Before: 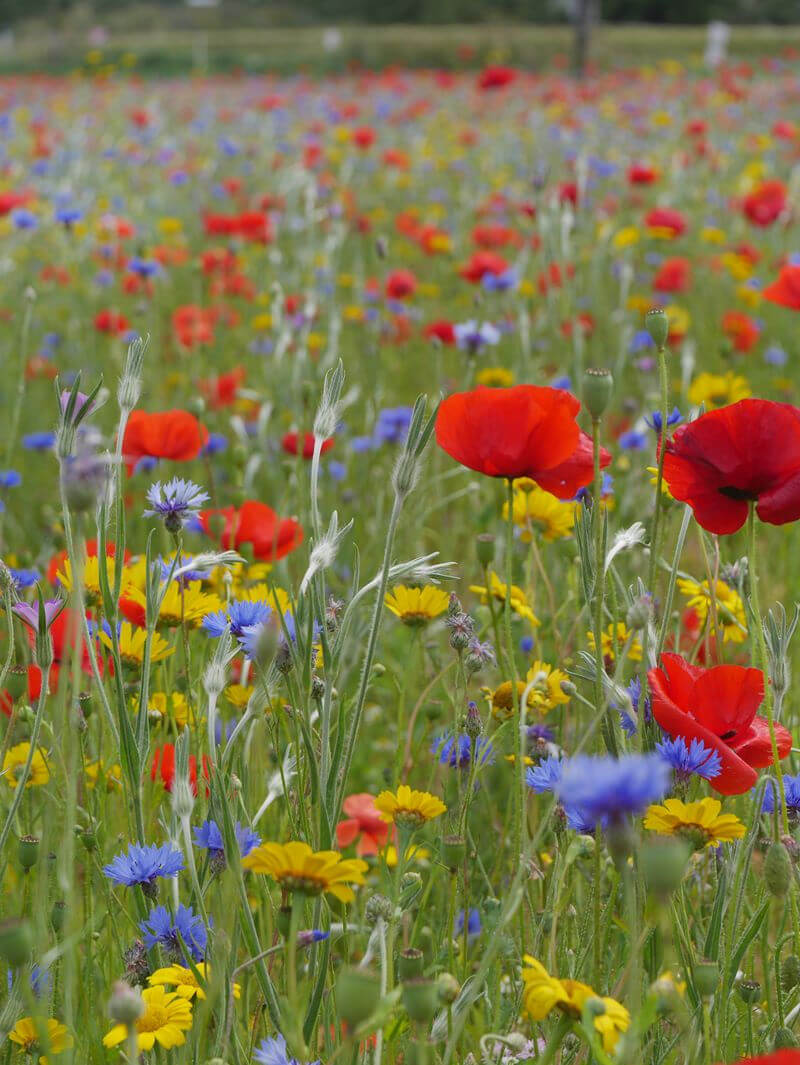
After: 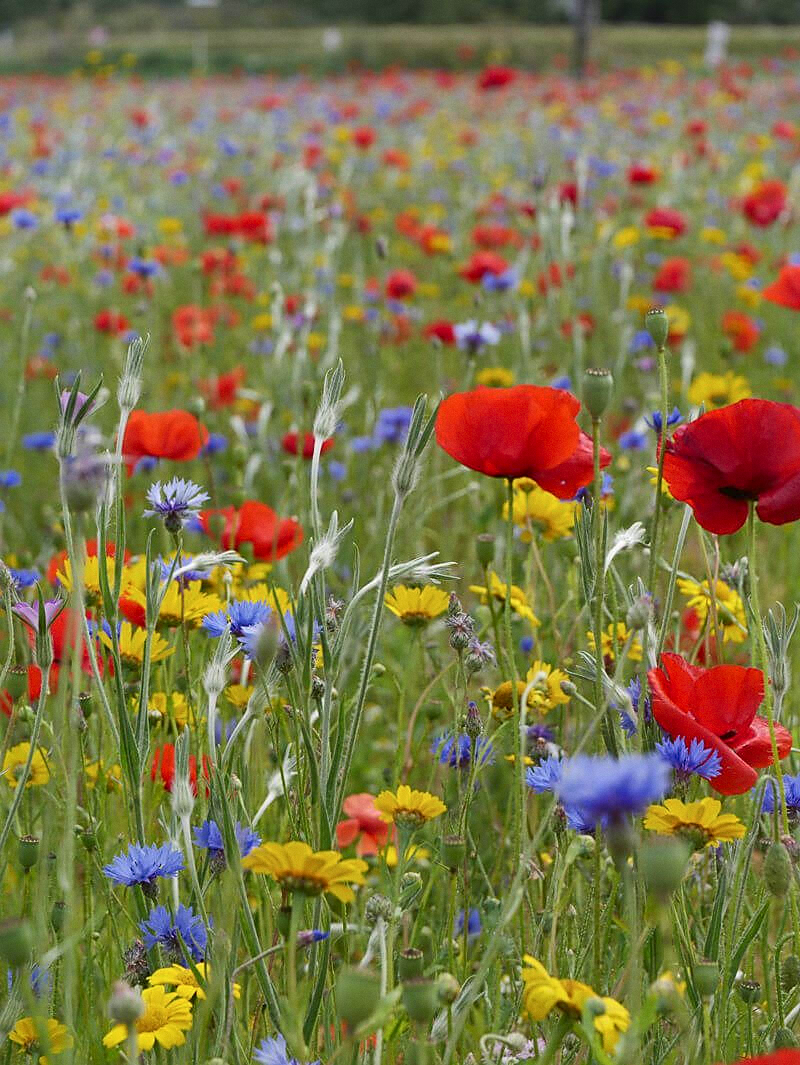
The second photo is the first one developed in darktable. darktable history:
local contrast: mode bilateral grid, contrast 20, coarseness 50, detail 132%, midtone range 0.2
grain: coarseness 0.09 ISO, strength 10%
sharpen: radius 1.864, amount 0.398, threshold 1.271
